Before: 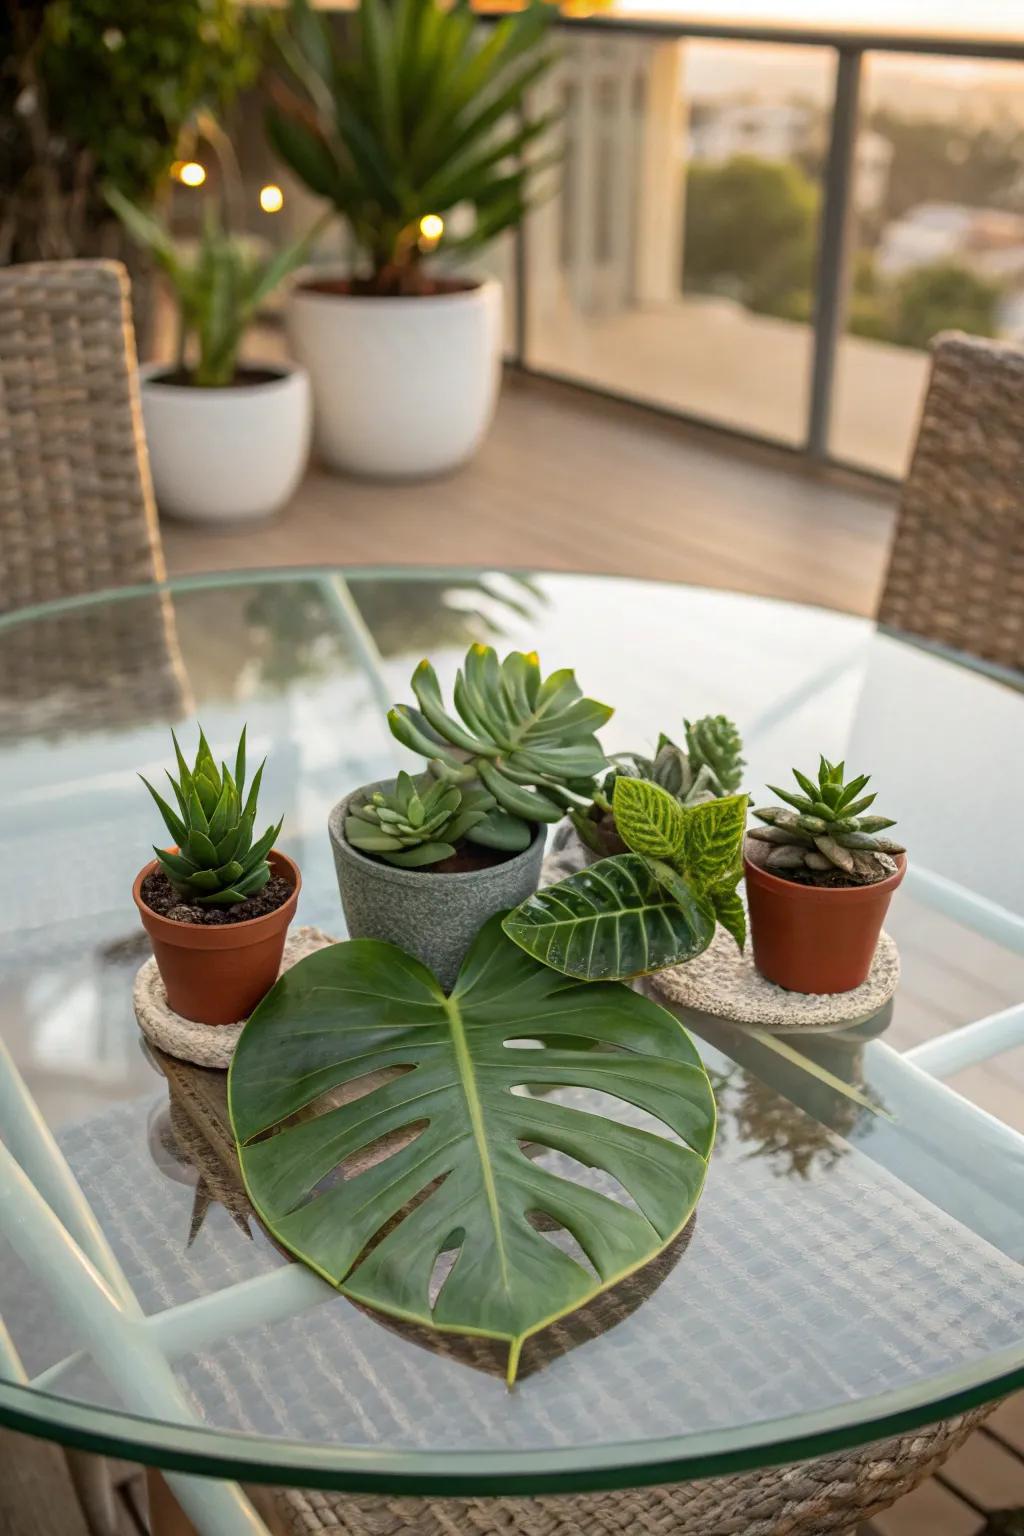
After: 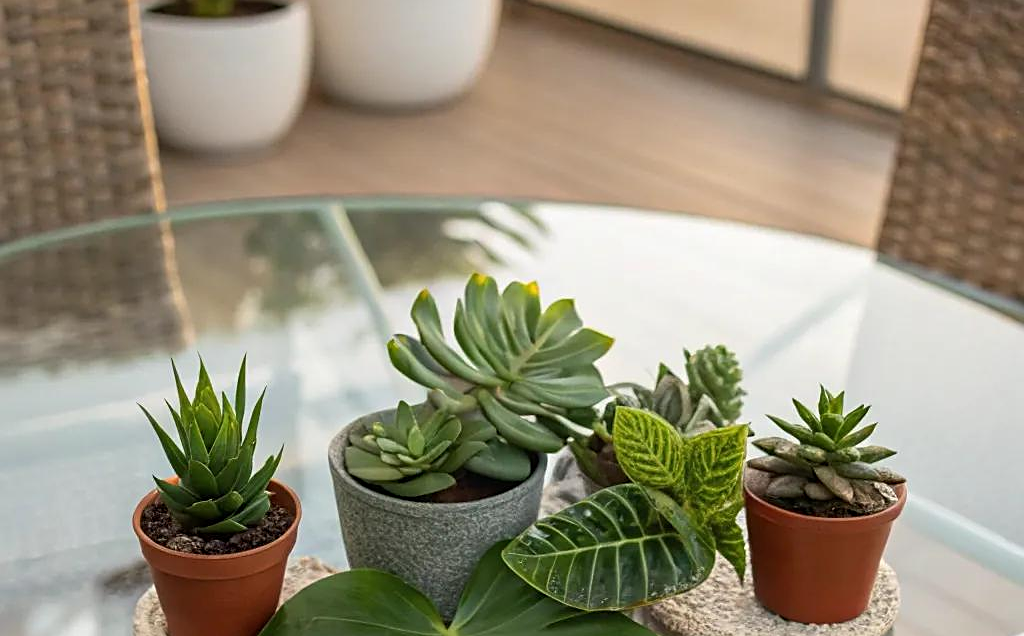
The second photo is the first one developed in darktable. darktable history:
sharpen: on, module defaults
crop and rotate: top 24.123%, bottom 34.408%
